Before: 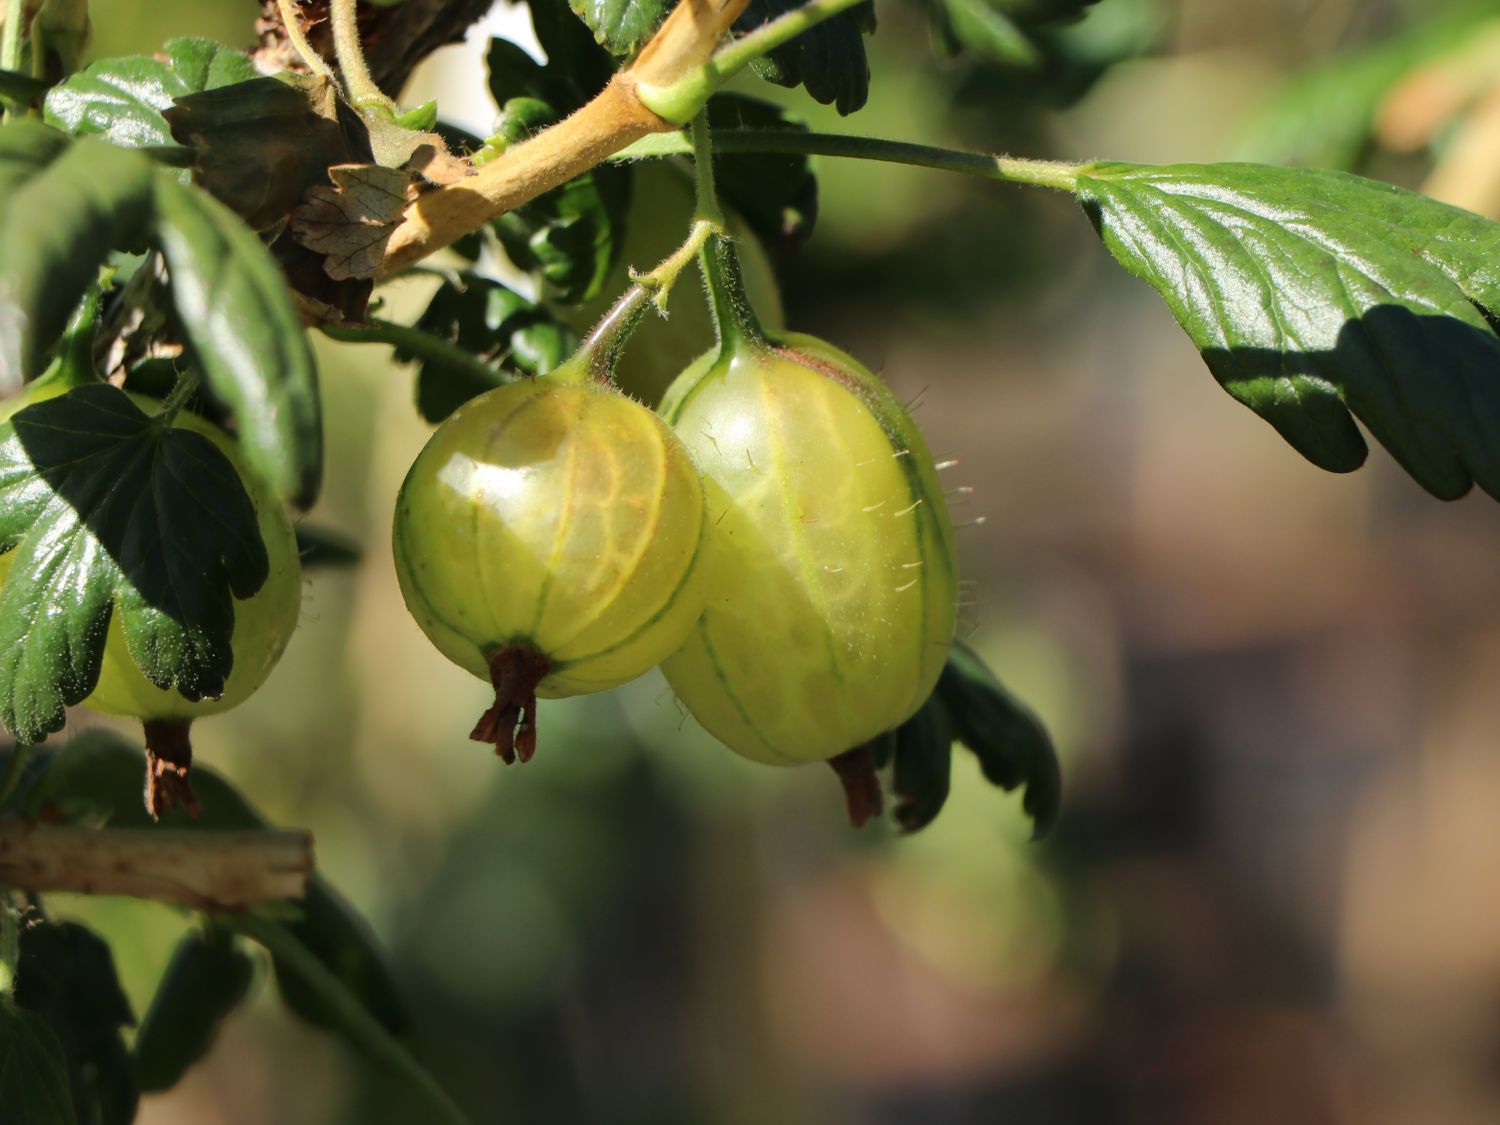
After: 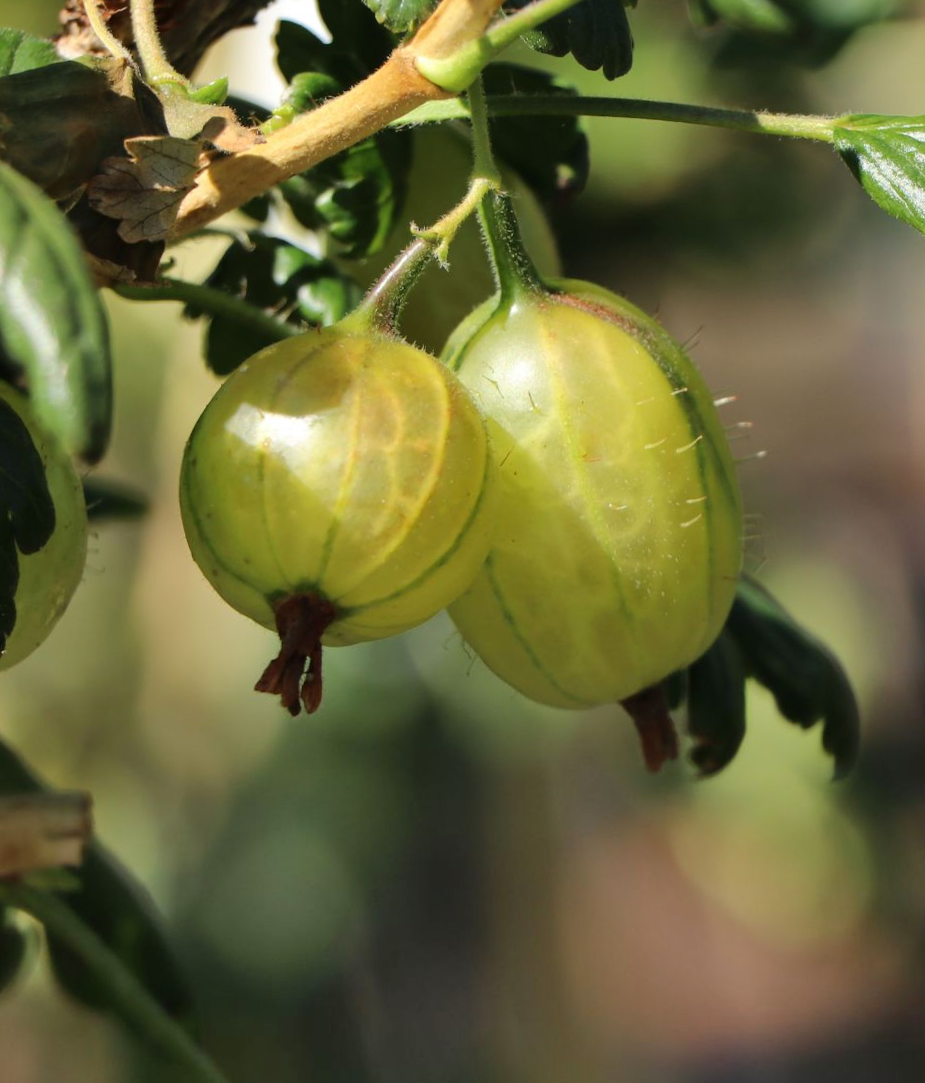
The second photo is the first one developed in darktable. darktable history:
crop and rotate: left 12.648%, right 20.685%
shadows and highlights: soften with gaussian
rotate and perspective: rotation -1.68°, lens shift (vertical) -0.146, crop left 0.049, crop right 0.912, crop top 0.032, crop bottom 0.96
